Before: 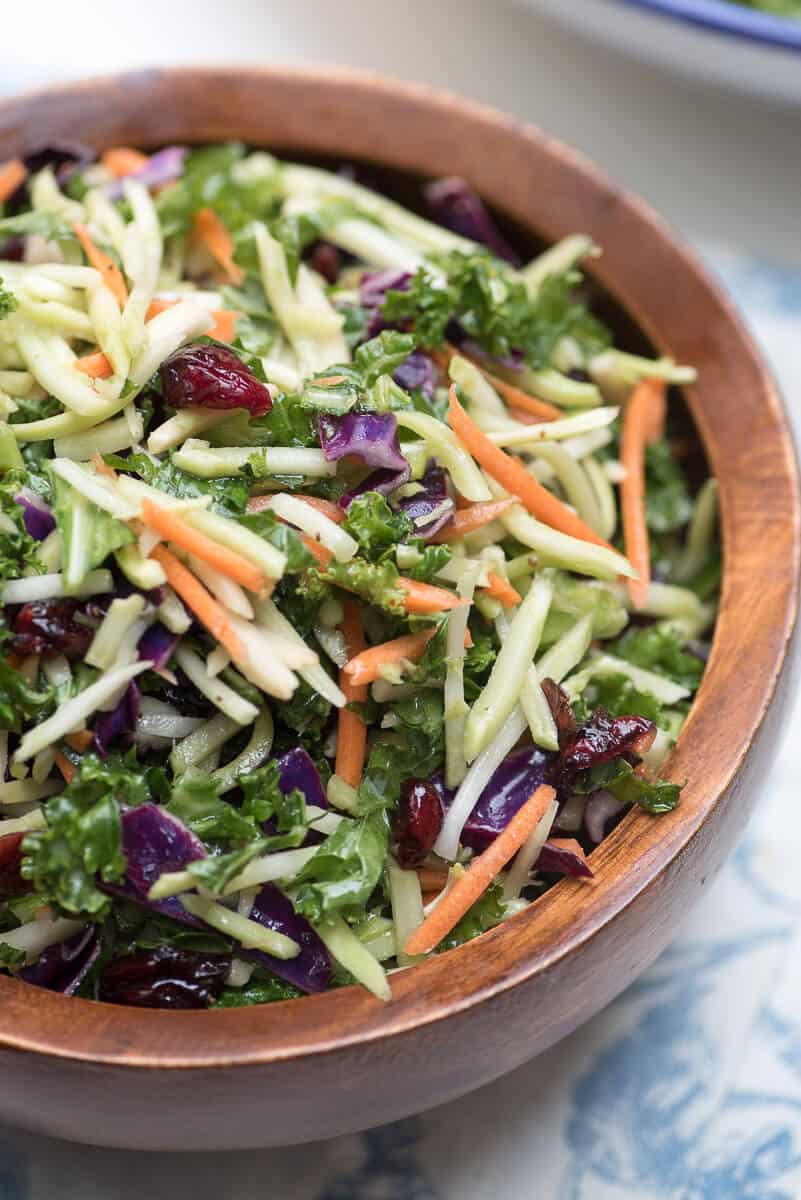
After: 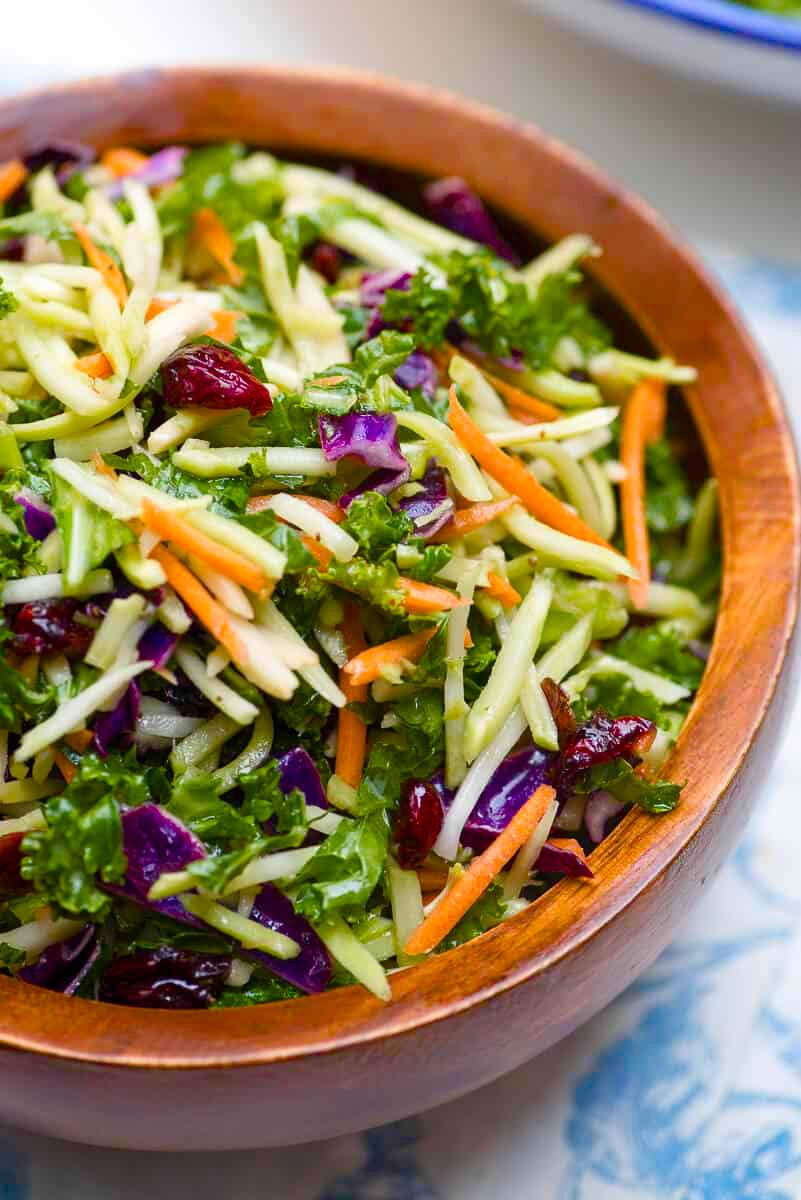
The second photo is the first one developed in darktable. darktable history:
color balance rgb: linear chroma grading › global chroma 40.607%, perceptual saturation grading › global saturation 40.411%, perceptual saturation grading › highlights -50.305%, perceptual saturation grading › shadows 30.047%, global vibrance 20%
